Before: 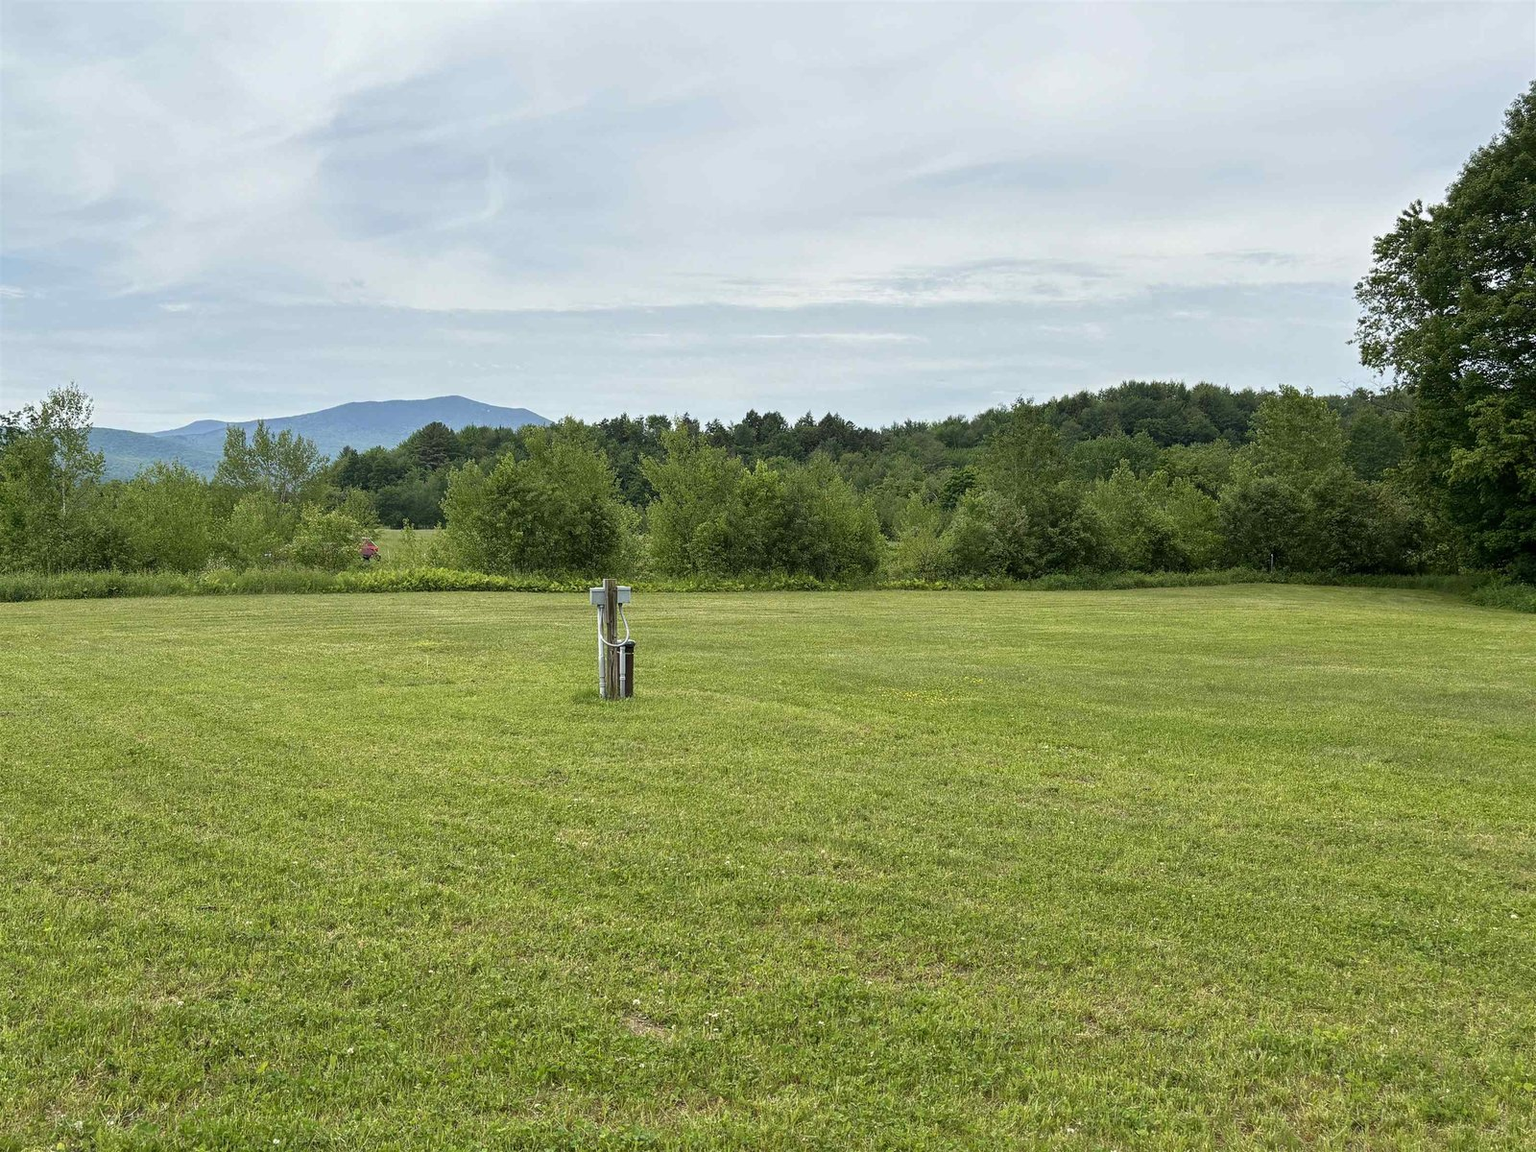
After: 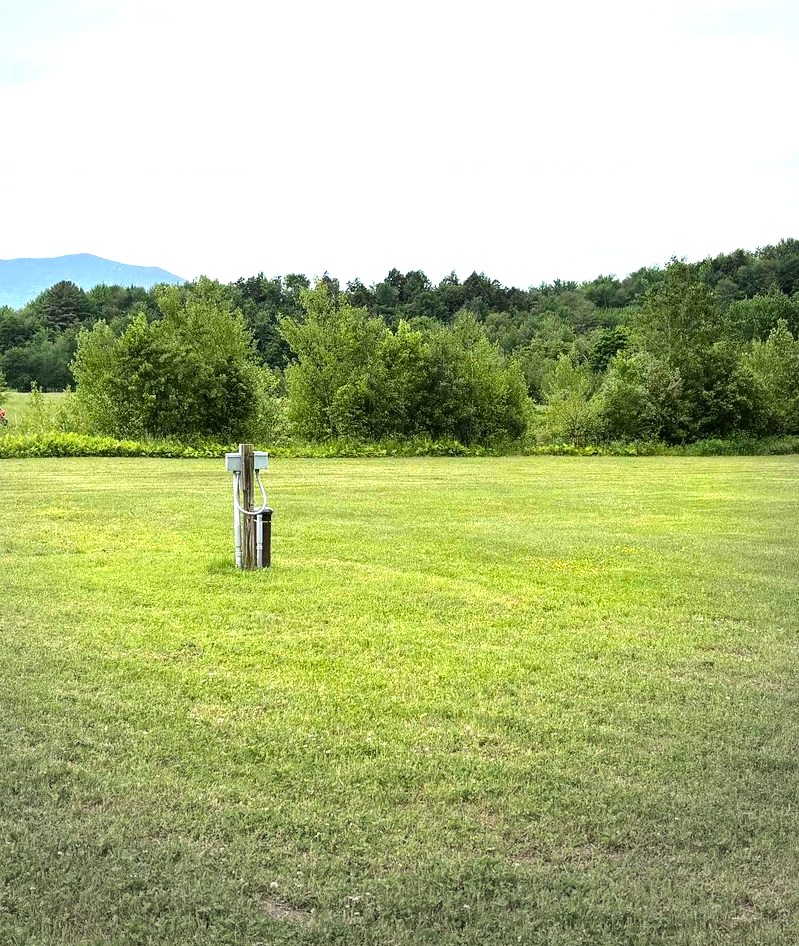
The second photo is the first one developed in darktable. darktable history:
vignetting: brightness -0.476, center (-0.053, -0.357)
crop and rotate: angle 0.018°, left 24.352%, top 13.255%, right 25.64%, bottom 7.807%
tone curve: curves: ch0 [(0, 0) (0.339, 0.306) (0.687, 0.706) (1, 1)], color space Lab, independent channels, preserve colors none
tone equalizer: -8 EV -1.08 EV, -7 EV -1.02 EV, -6 EV -0.89 EV, -5 EV -0.567 EV, -3 EV 0.603 EV, -2 EV 0.891 EV, -1 EV 0.999 EV, +0 EV 1.07 EV
